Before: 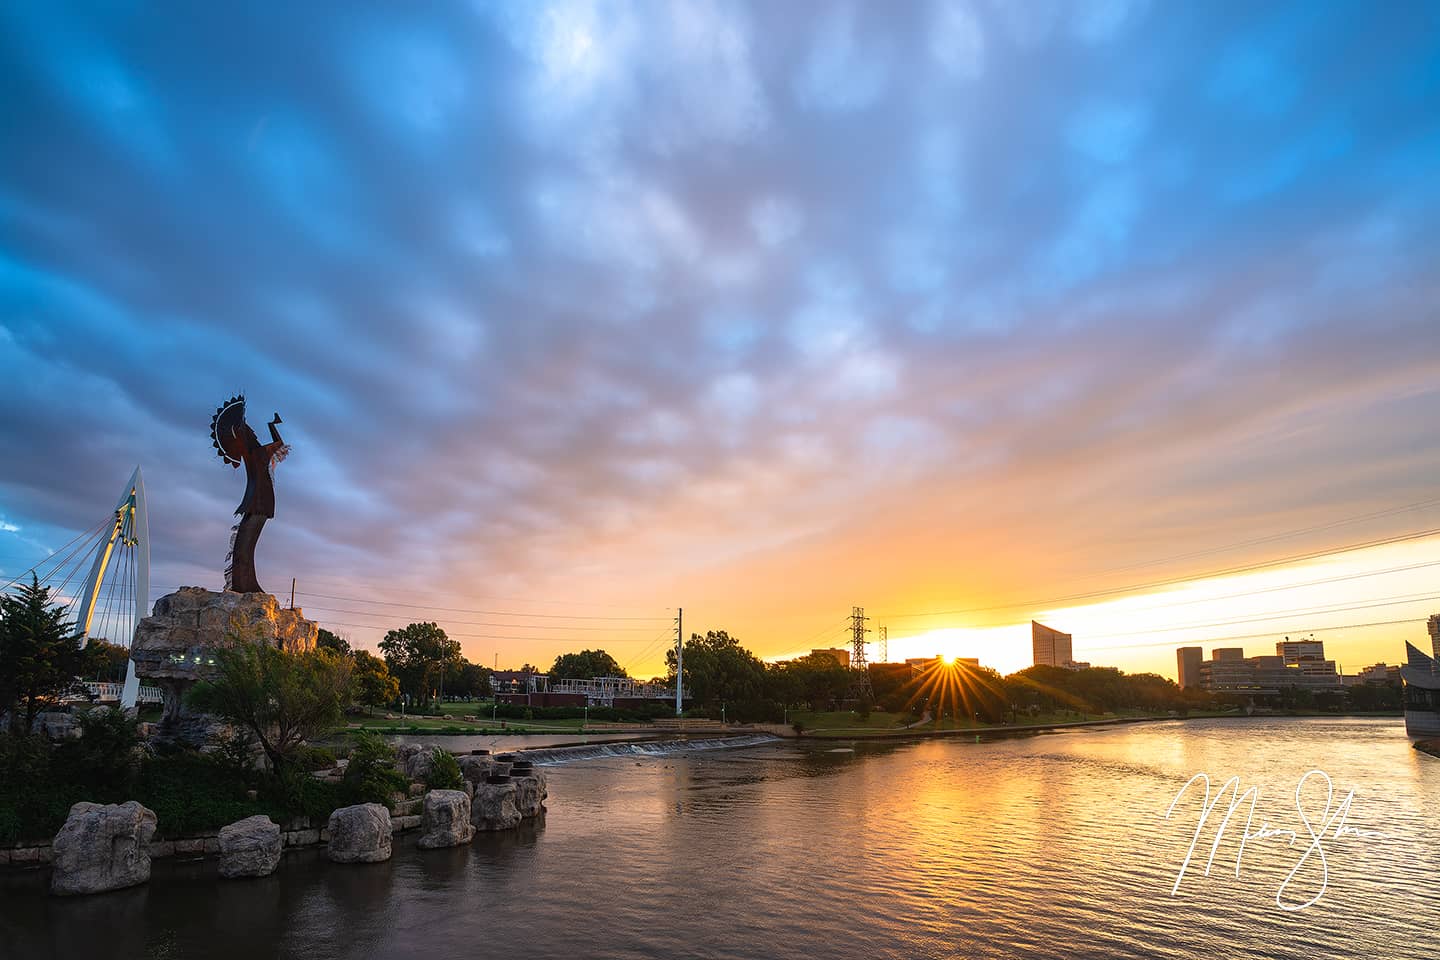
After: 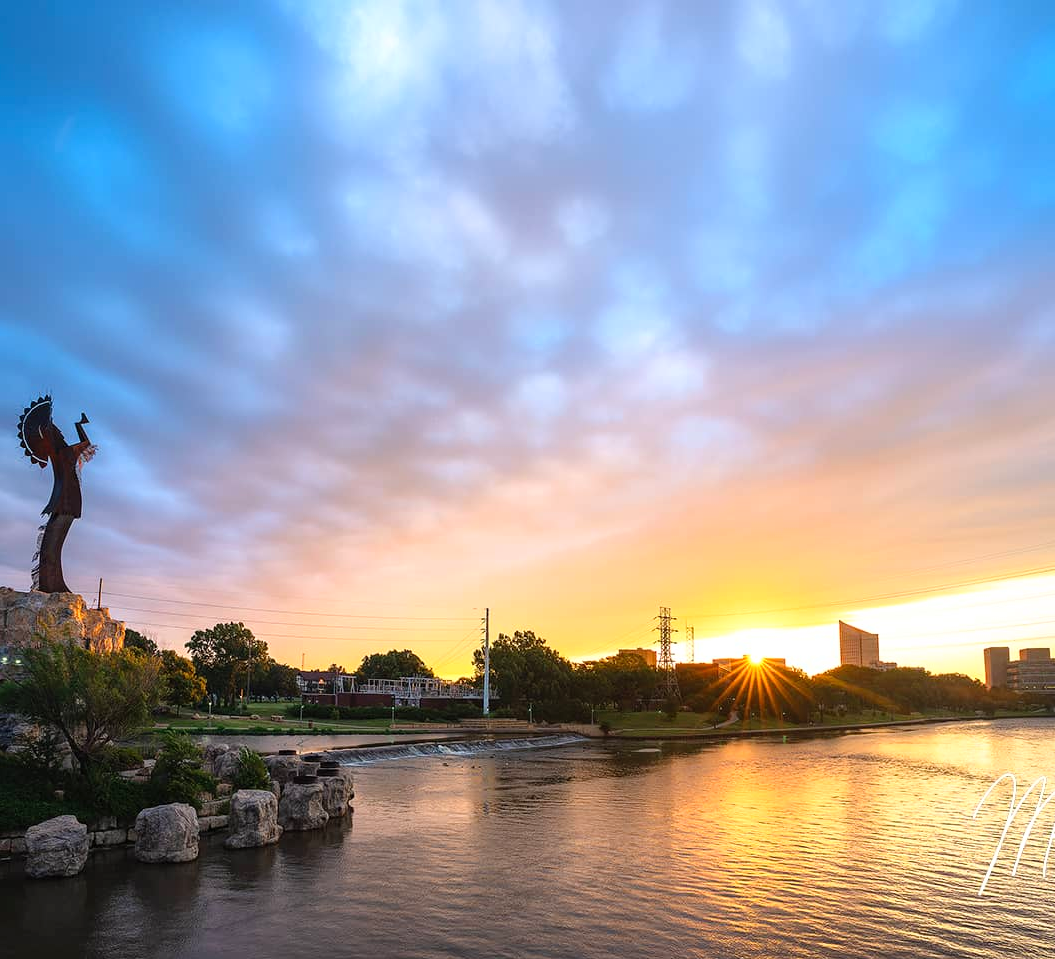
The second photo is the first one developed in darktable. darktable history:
crop: left 13.436%, right 13.295%
tone curve: curves: ch0 [(0, 0) (0.389, 0.458) (0.745, 0.82) (0.849, 0.917) (0.919, 0.969) (1, 1)]; ch1 [(0, 0) (0.437, 0.404) (0.5, 0.5) (0.529, 0.55) (0.58, 0.6) (0.616, 0.649) (1, 1)]; ch2 [(0, 0) (0.442, 0.428) (0.5, 0.5) (0.525, 0.543) (0.585, 0.62) (1, 1)], color space Lab, linked channels, preserve colors none
